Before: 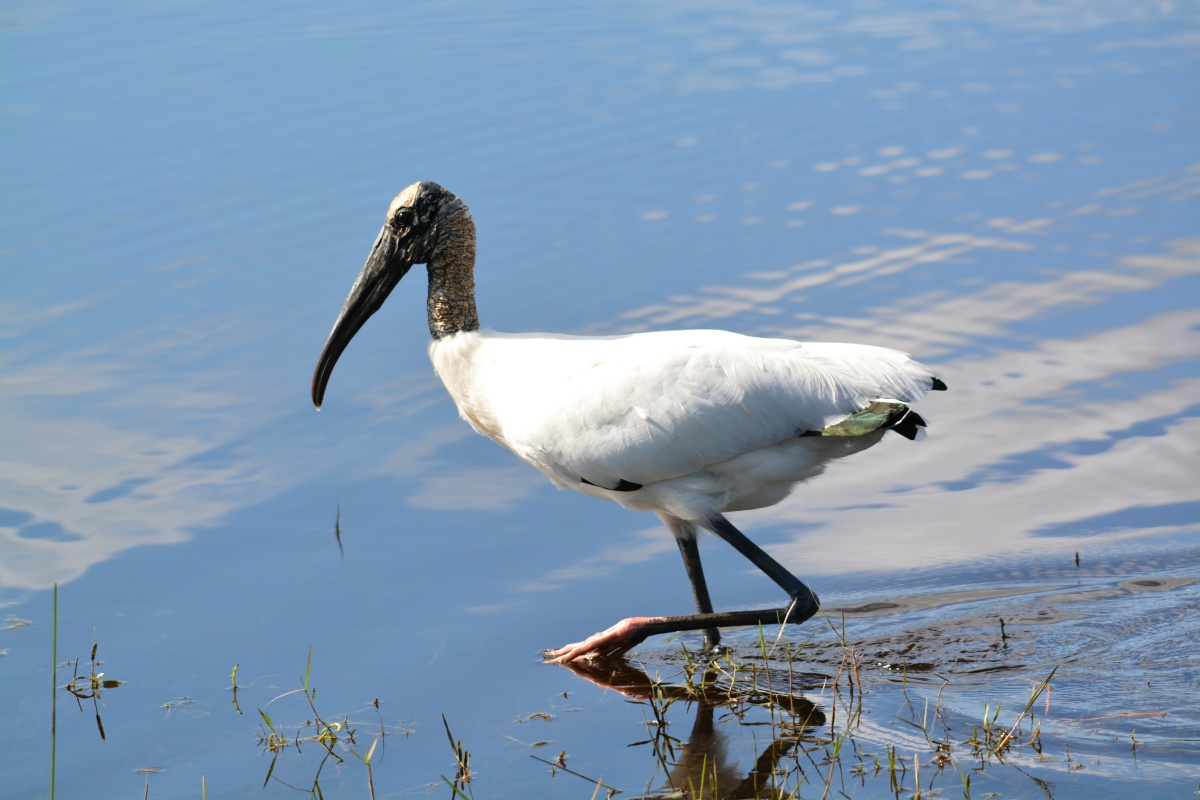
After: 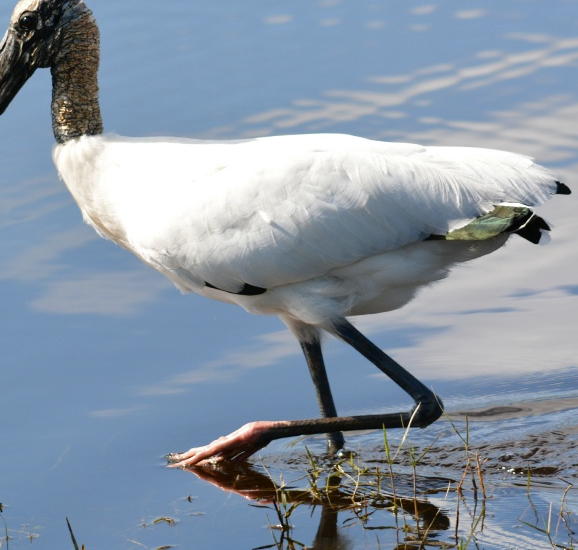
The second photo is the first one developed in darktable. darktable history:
color balance rgb: perceptual saturation grading › global saturation 0.785%, perceptual saturation grading › highlights -32.799%, perceptual saturation grading › mid-tones 5.987%, perceptual saturation grading › shadows 18.352%
crop: left 31.366%, top 24.512%, right 20.449%, bottom 6.62%
